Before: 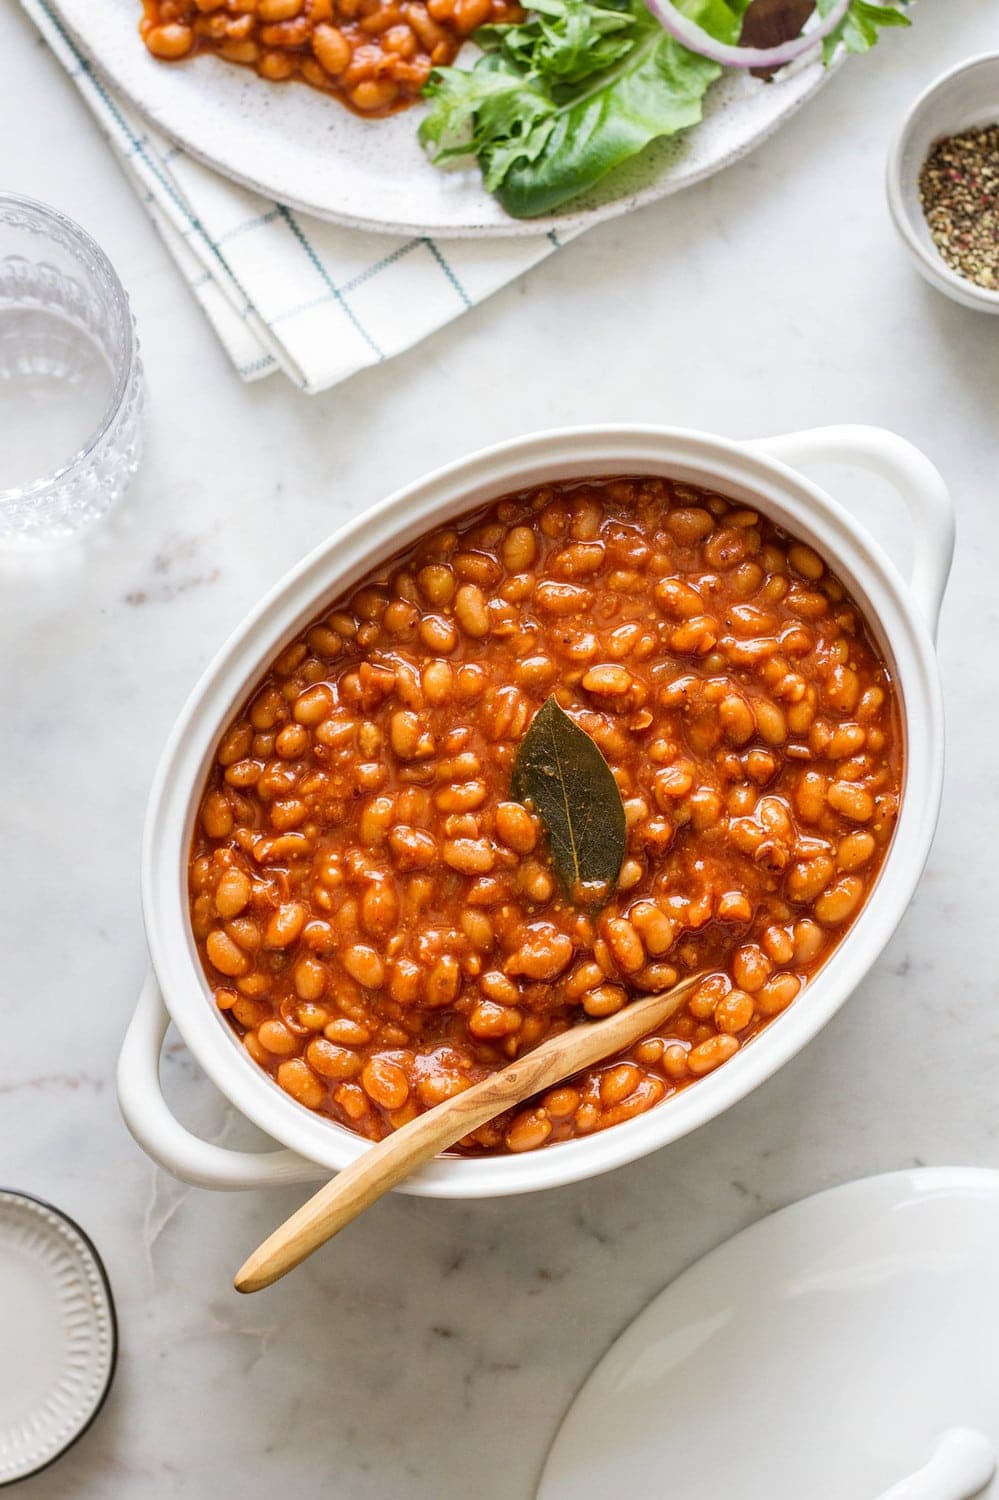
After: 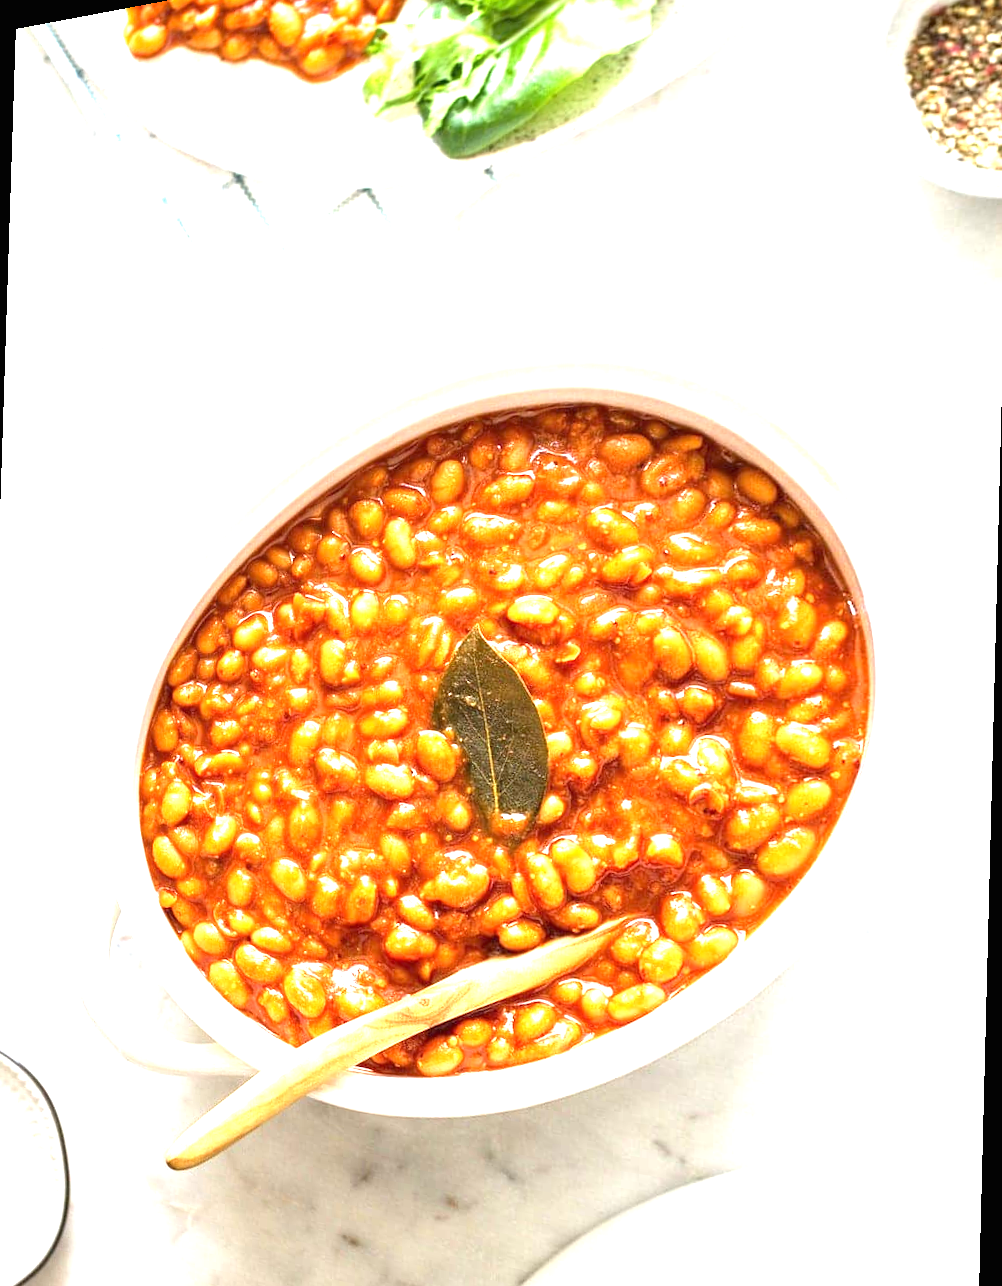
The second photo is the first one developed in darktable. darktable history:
rotate and perspective: rotation 1.69°, lens shift (vertical) -0.023, lens shift (horizontal) -0.291, crop left 0.025, crop right 0.988, crop top 0.092, crop bottom 0.842
white balance: red 0.986, blue 1.01
exposure: black level correction 0, exposure 1.75 EV, compensate exposure bias true, compensate highlight preservation false
